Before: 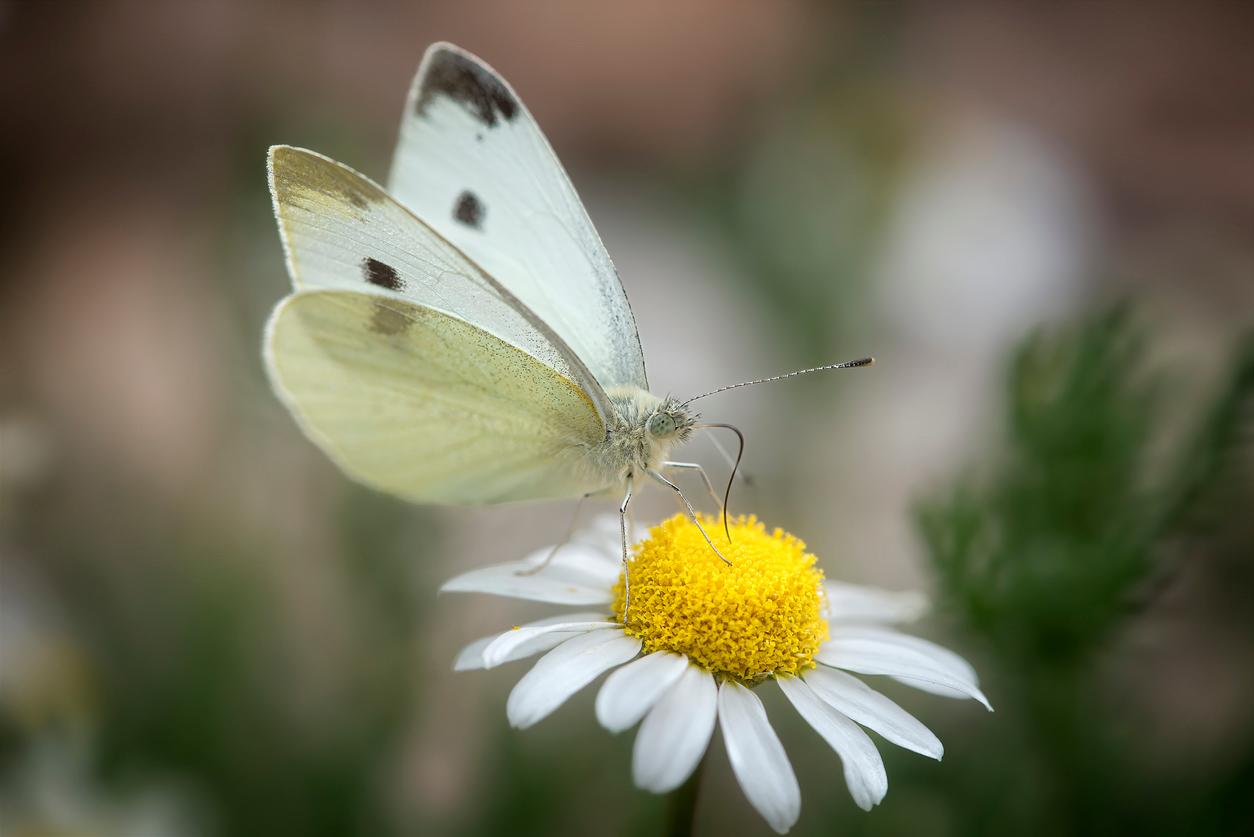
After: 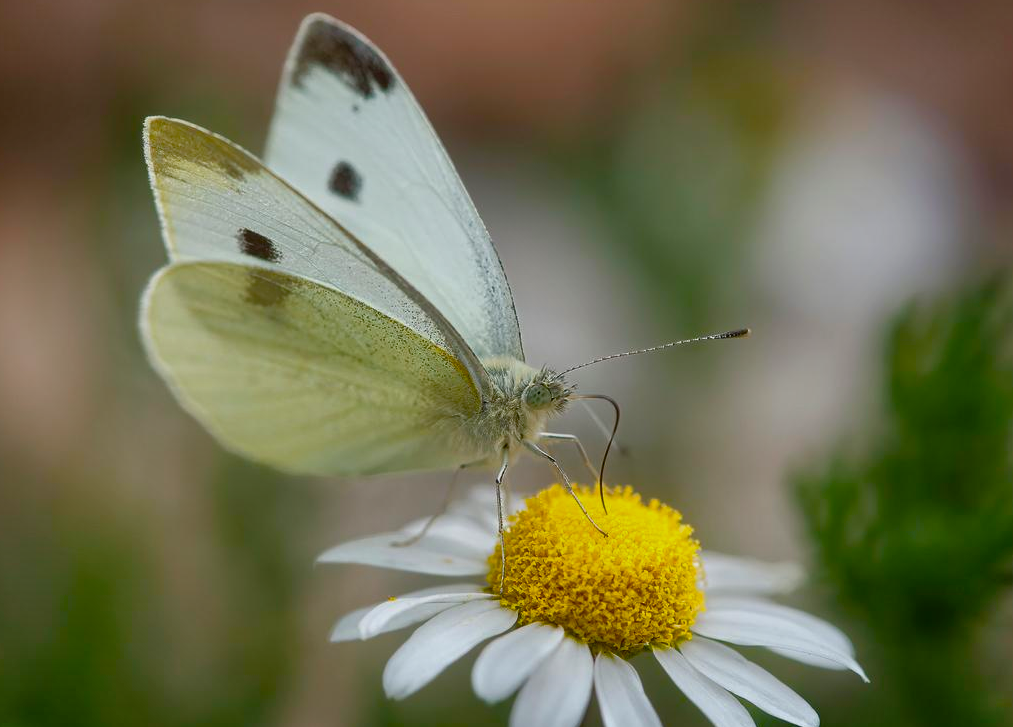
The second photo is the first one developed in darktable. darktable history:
crop: left 9.957%, top 3.568%, right 9.204%, bottom 9.544%
shadows and highlights: shadows 81.59, white point adjustment -9.13, highlights -61.2, soften with gaussian
color balance rgb: perceptual saturation grading › global saturation 20%, perceptual saturation grading › highlights -24.764%, perceptual saturation grading › shadows 50.013%, global vibrance 20%
